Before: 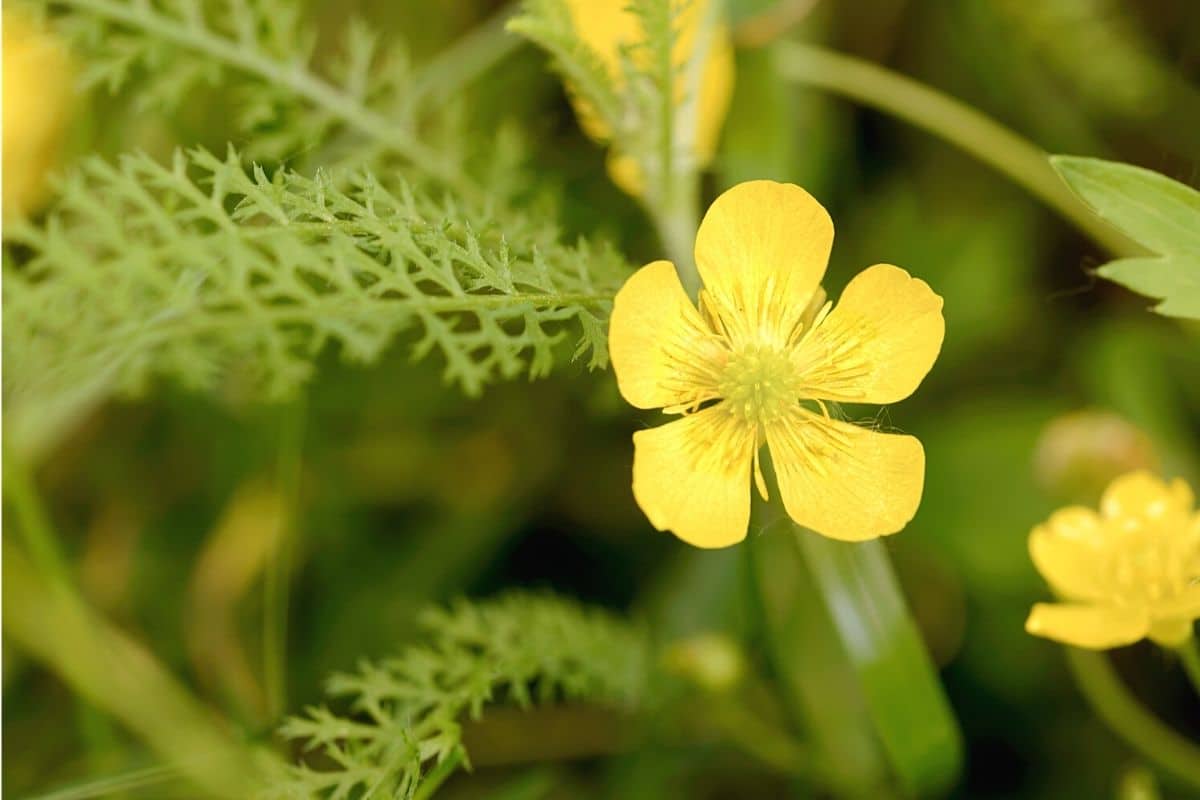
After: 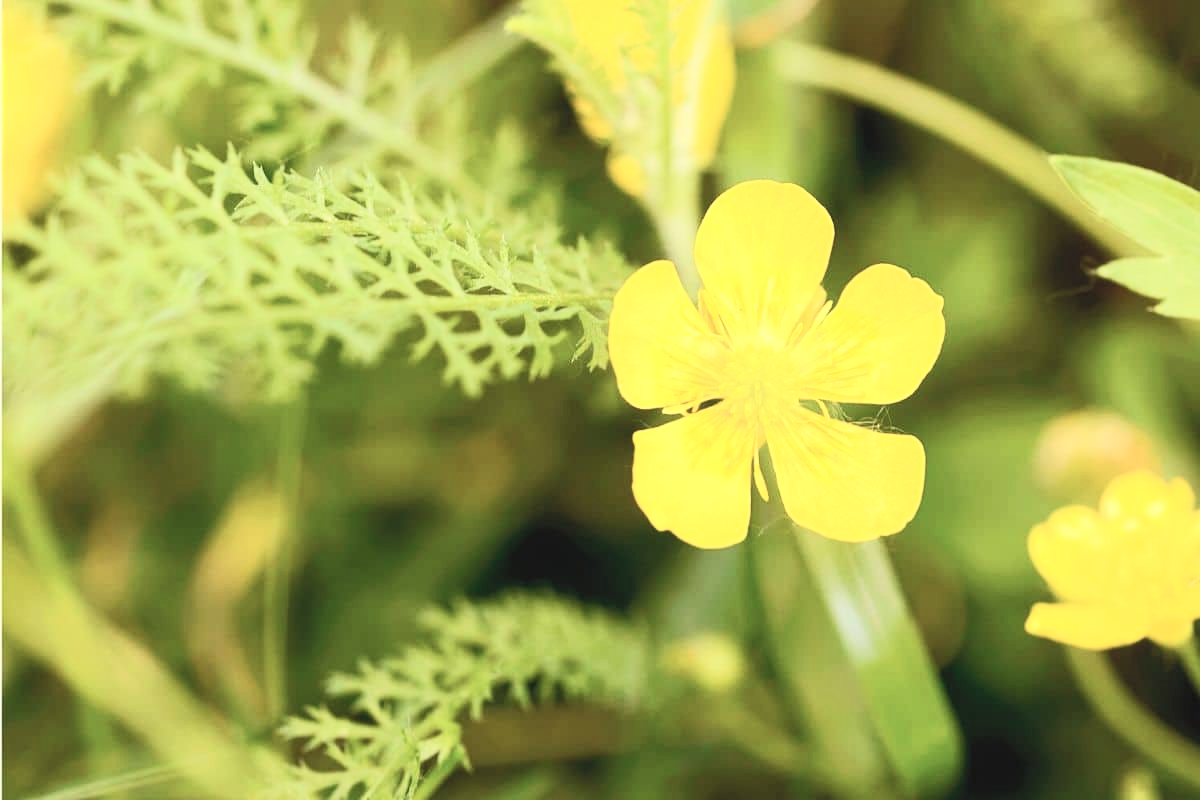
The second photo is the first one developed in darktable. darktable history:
contrast brightness saturation: contrast 0.388, brightness 0.529
